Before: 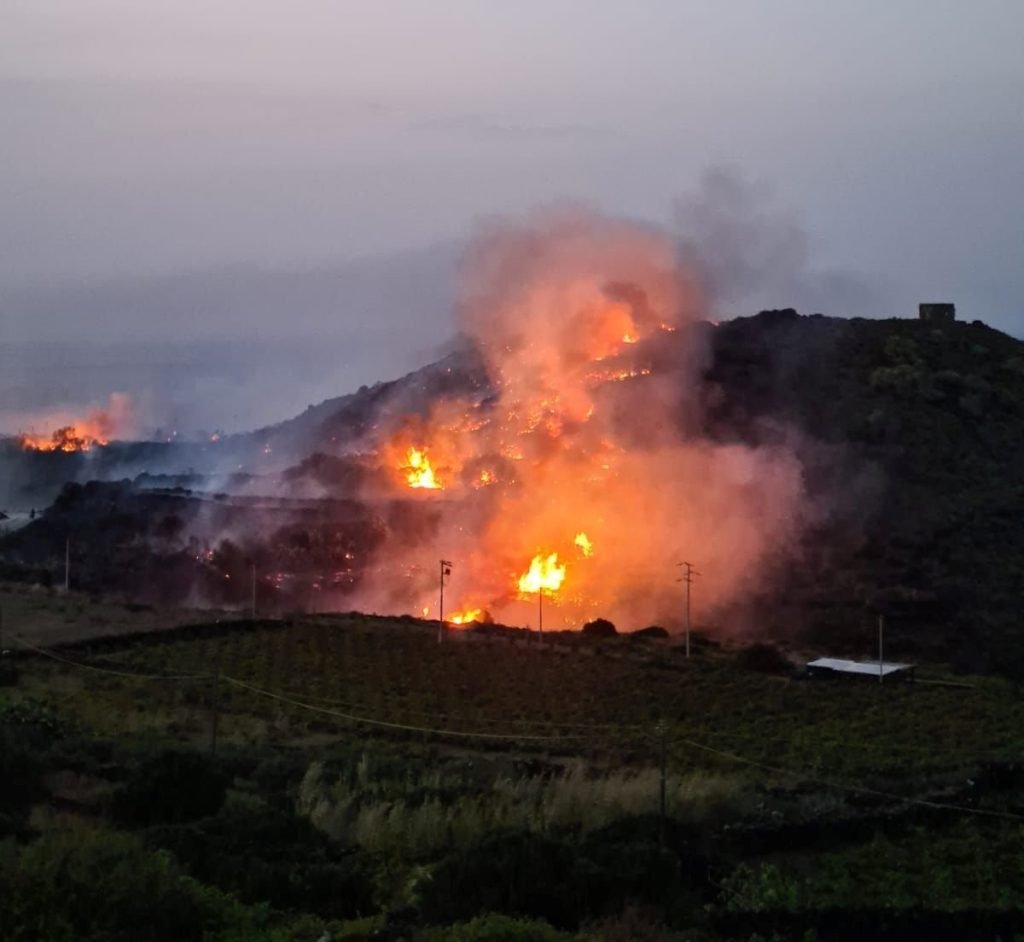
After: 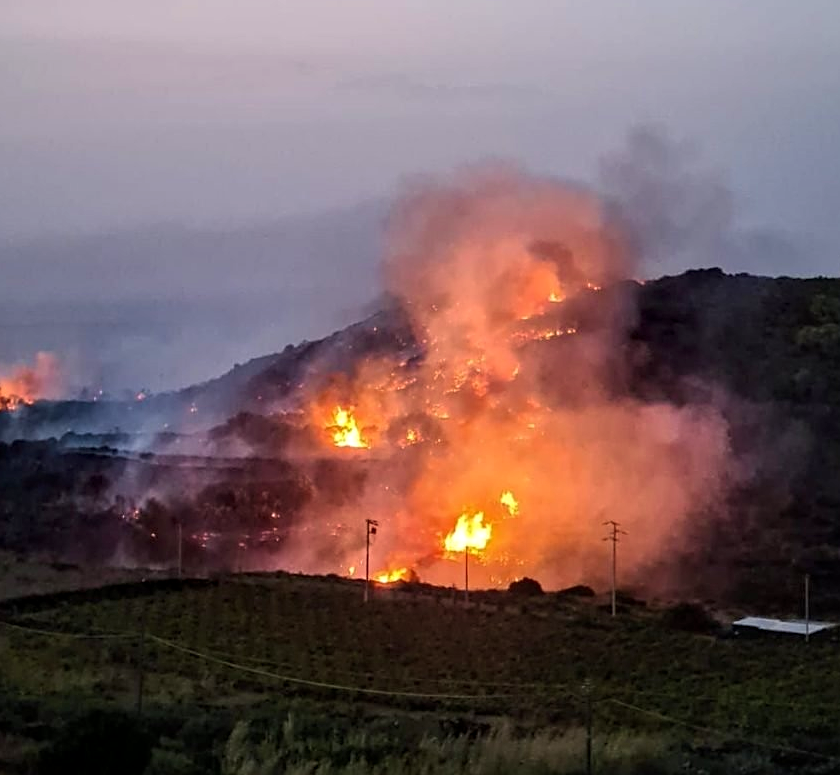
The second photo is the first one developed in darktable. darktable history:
sharpen: on, module defaults
local contrast: on, module defaults
crop and rotate: left 7.317%, top 4.41%, right 10.624%, bottom 13.259%
velvia: on, module defaults
